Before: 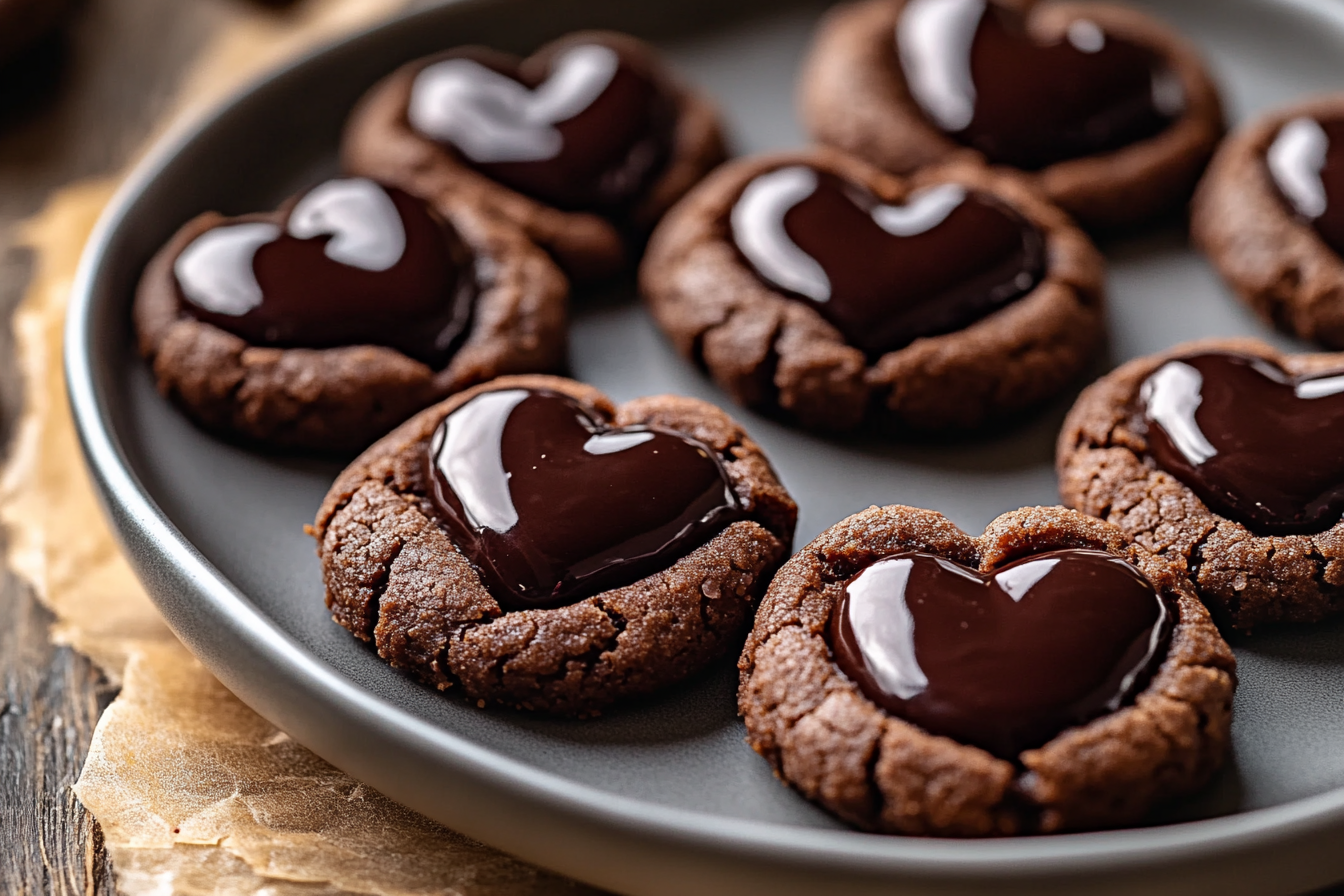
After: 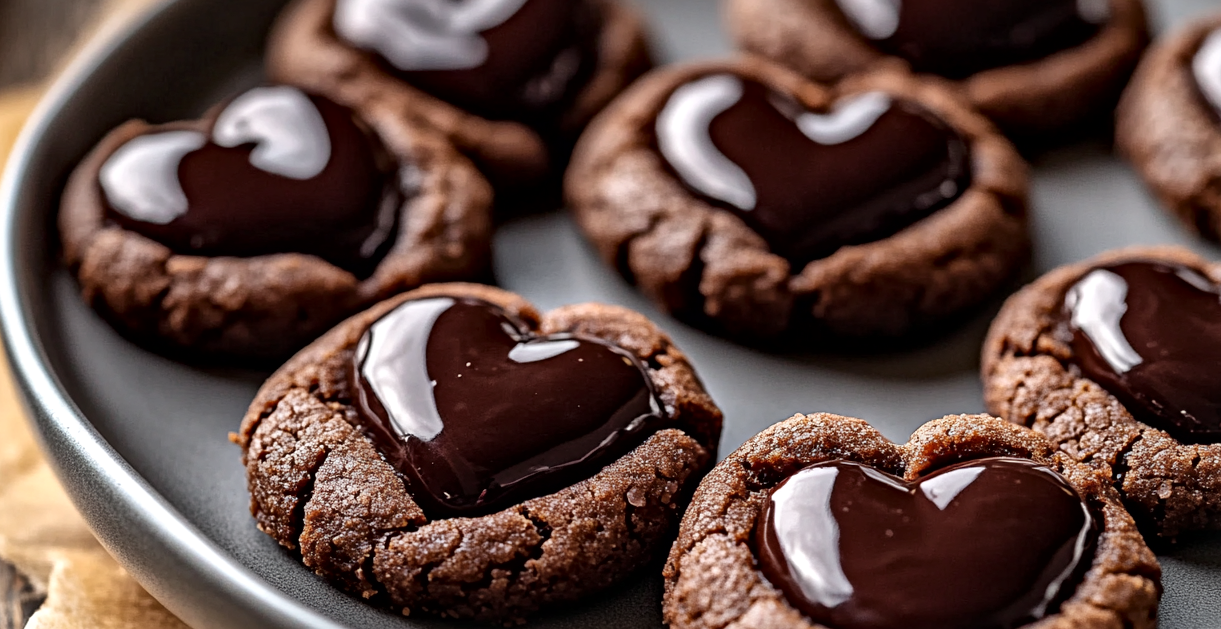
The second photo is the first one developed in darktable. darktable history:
crop: left 5.596%, top 10.314%, right 3.534%, bottom 19.395%
local contrast: mode bilateral grid, contrast 20, coarseness 19, detail 163%, midtone range 0.2
